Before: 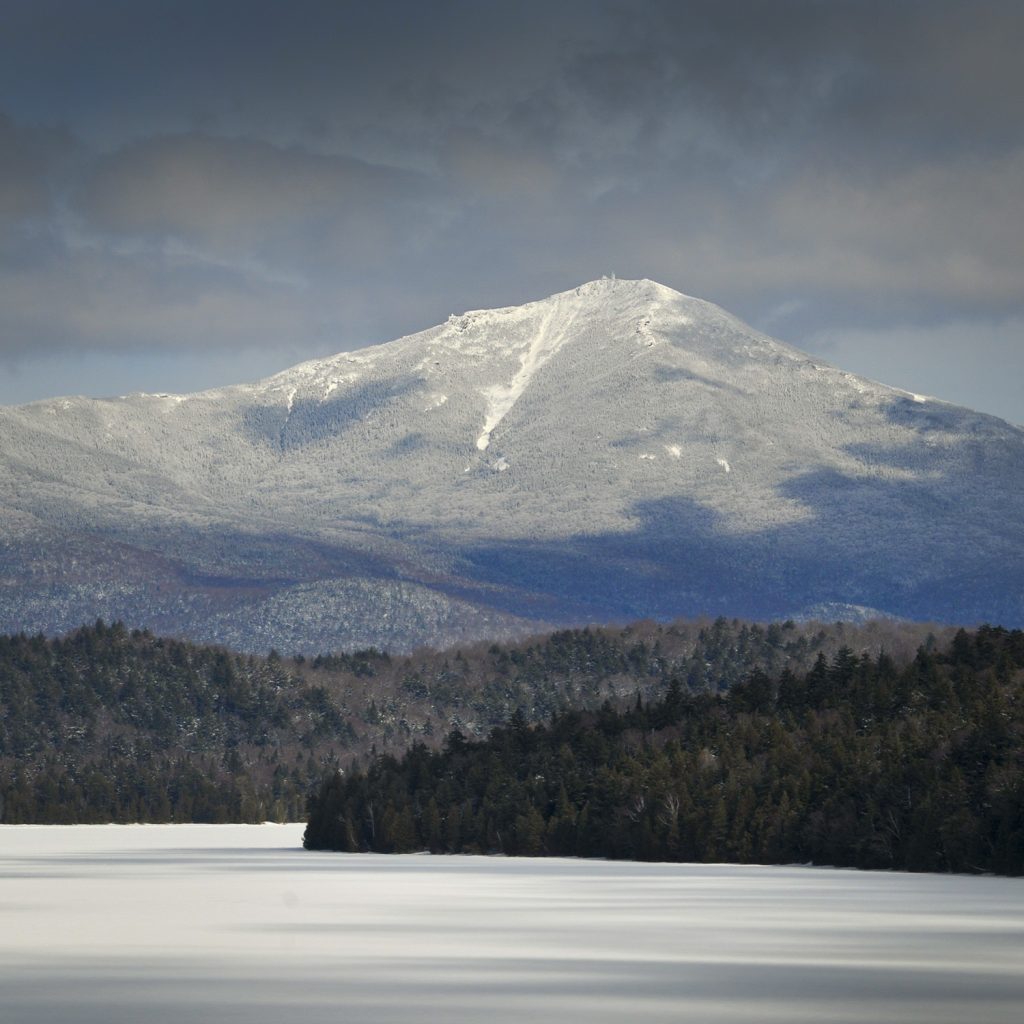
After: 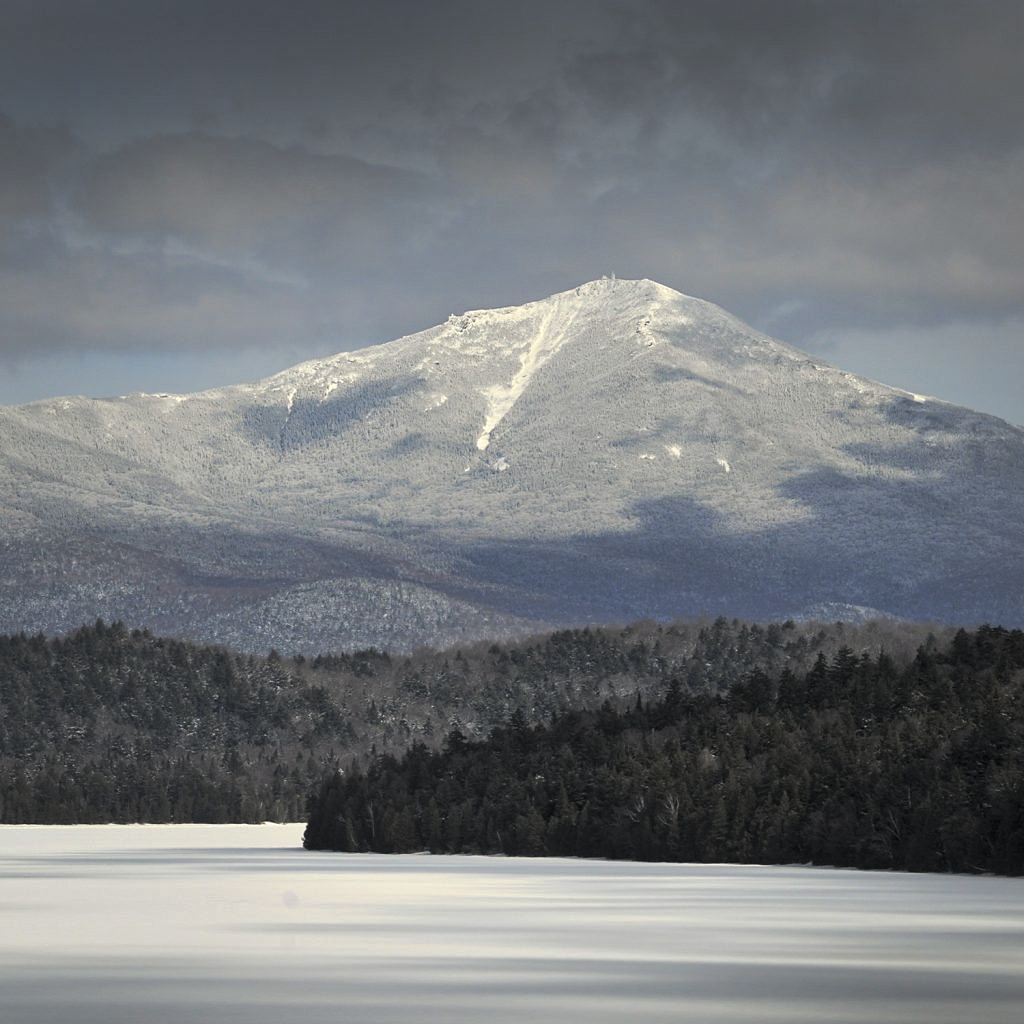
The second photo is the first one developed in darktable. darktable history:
sharpen: radius 1.272, amount 0.305, threshold 0
split-toning: shadows › hue 43.2°, shadows › saturation 0, highlights › hue 50.4°, highlights › saturation 1
local contrast: mode bilateral grid, contrast 10, coarseness 25, detail 115%, midtone range 0.2
